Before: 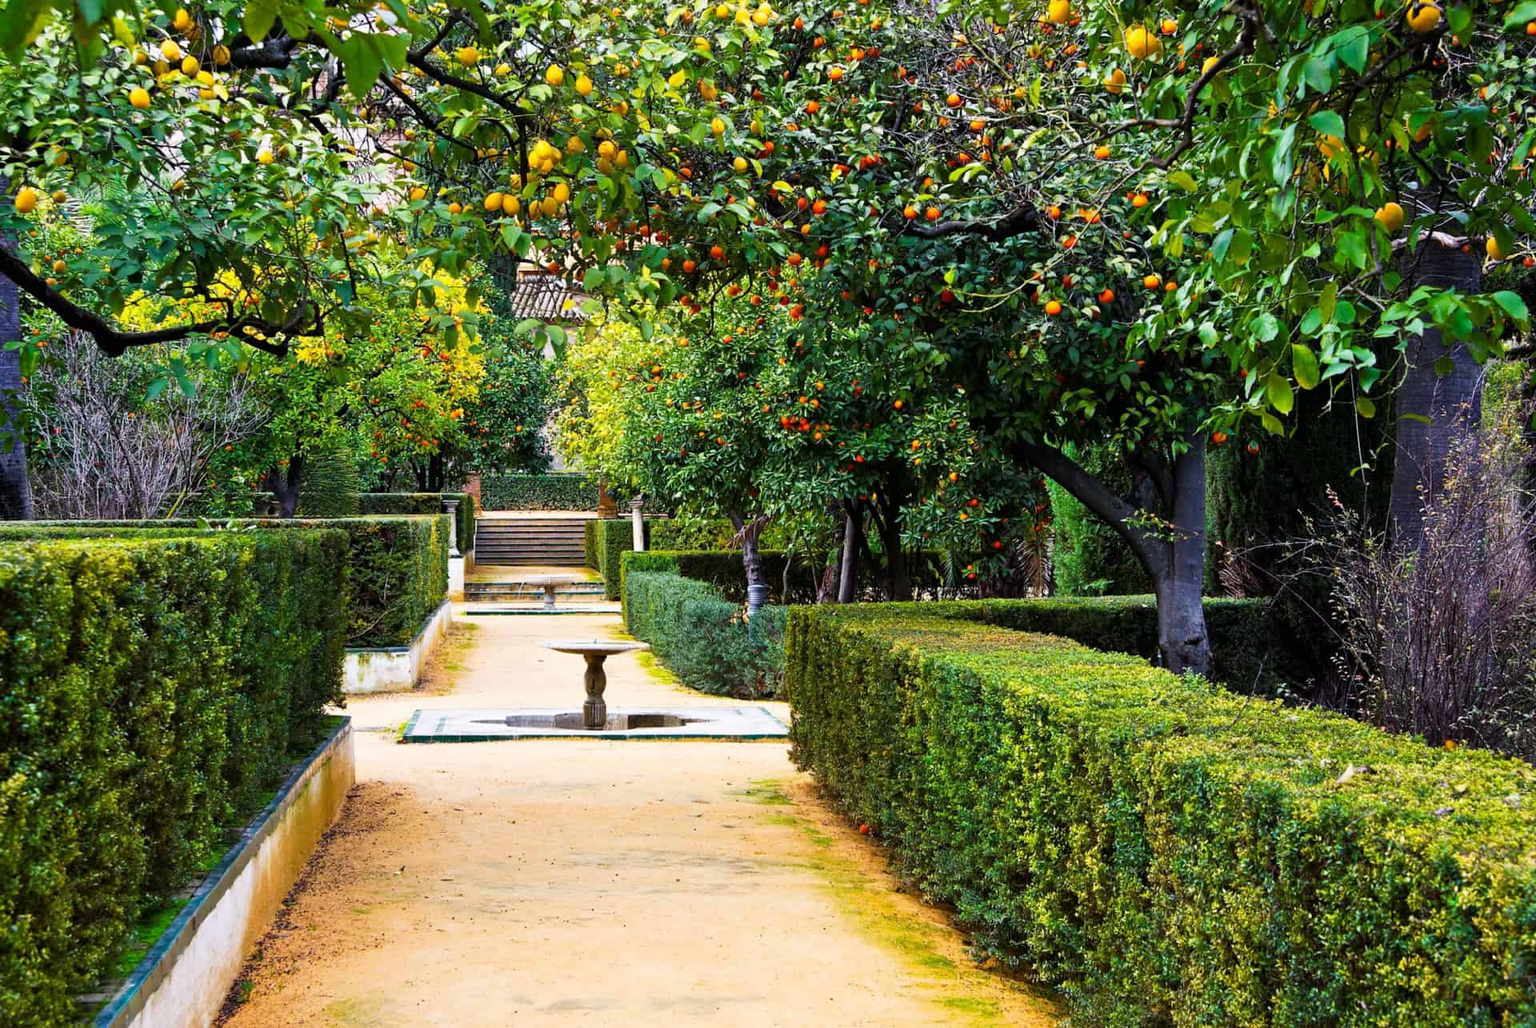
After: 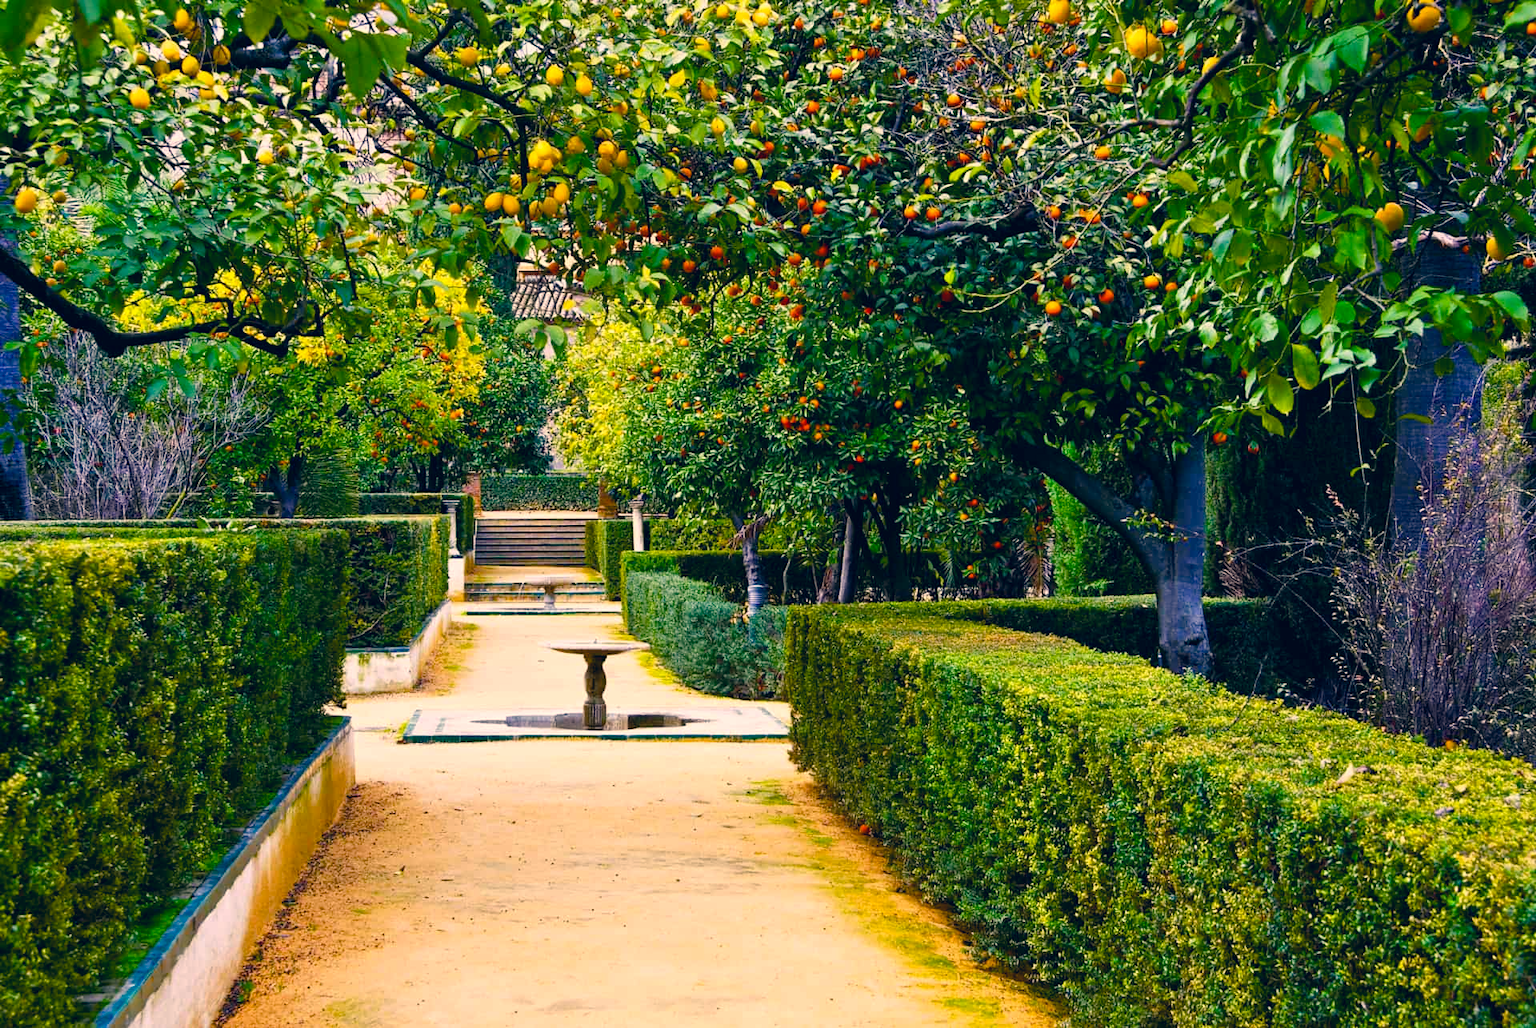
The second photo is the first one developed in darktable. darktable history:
color balance rgb: perceptual saturation grading › global saturation 20%, perceptual saturation grading › highlights -25%, perceptual saturation grading › shadows 50%
color correction: highlights a* 10.32, highlights b* 14.66, shadows a* -9.59, shadows b* -15.02
